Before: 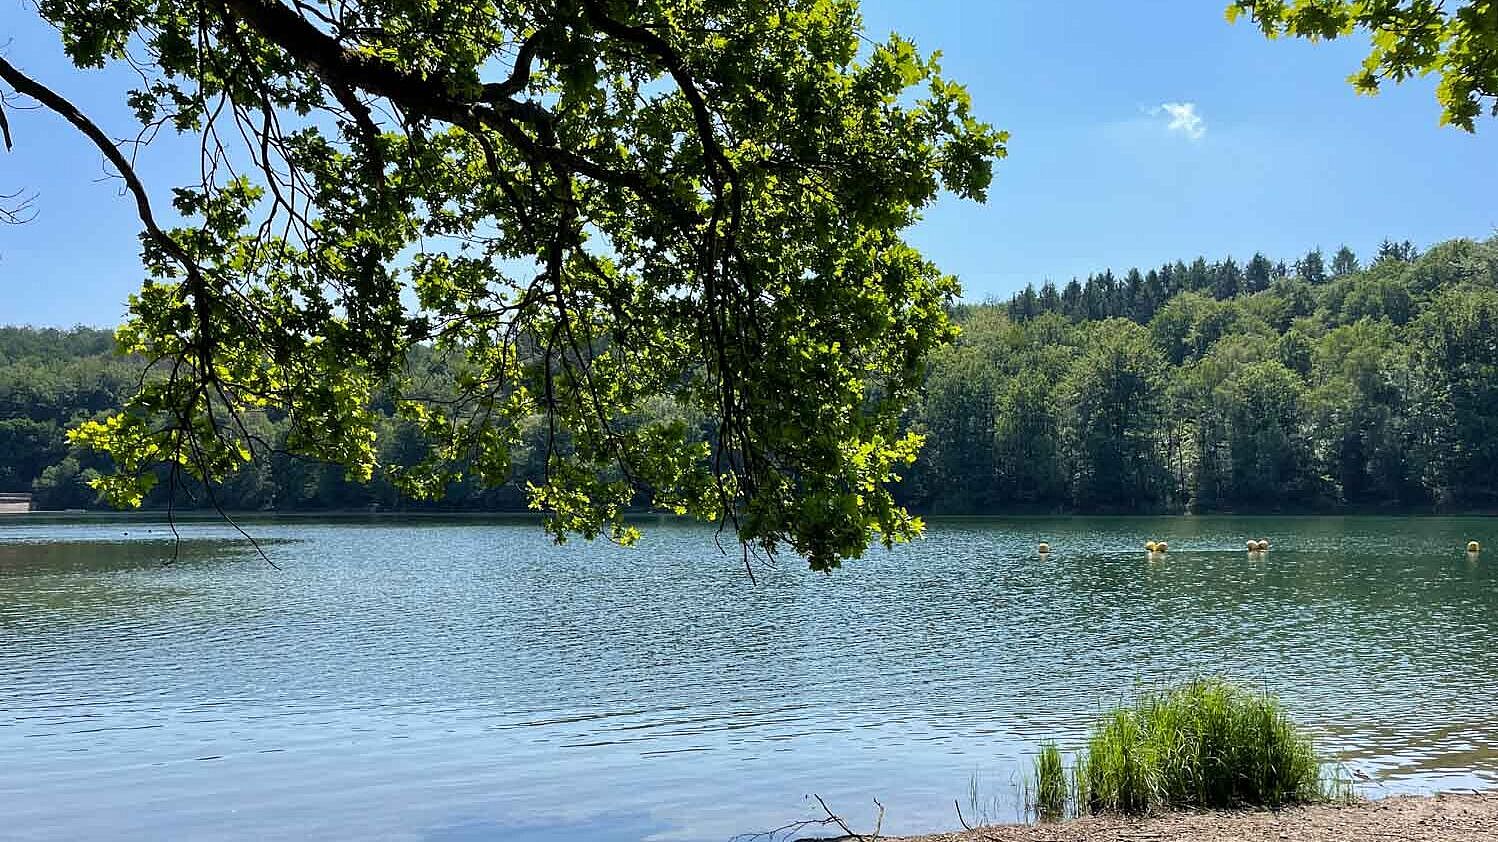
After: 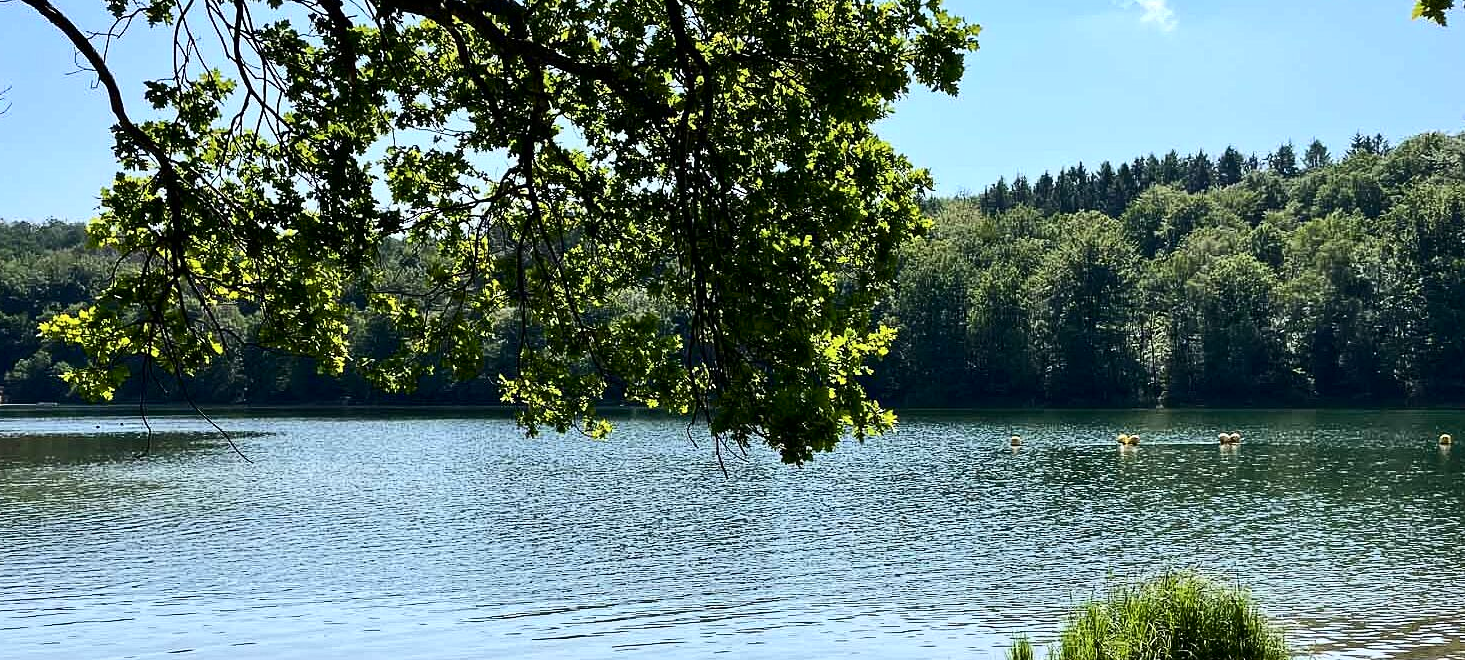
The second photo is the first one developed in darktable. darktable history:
contrast brightness saturation: contrast 0.298
crop and rotate: left 1.876%, top 12.817%, right 0.309%, bottom 8.748%
